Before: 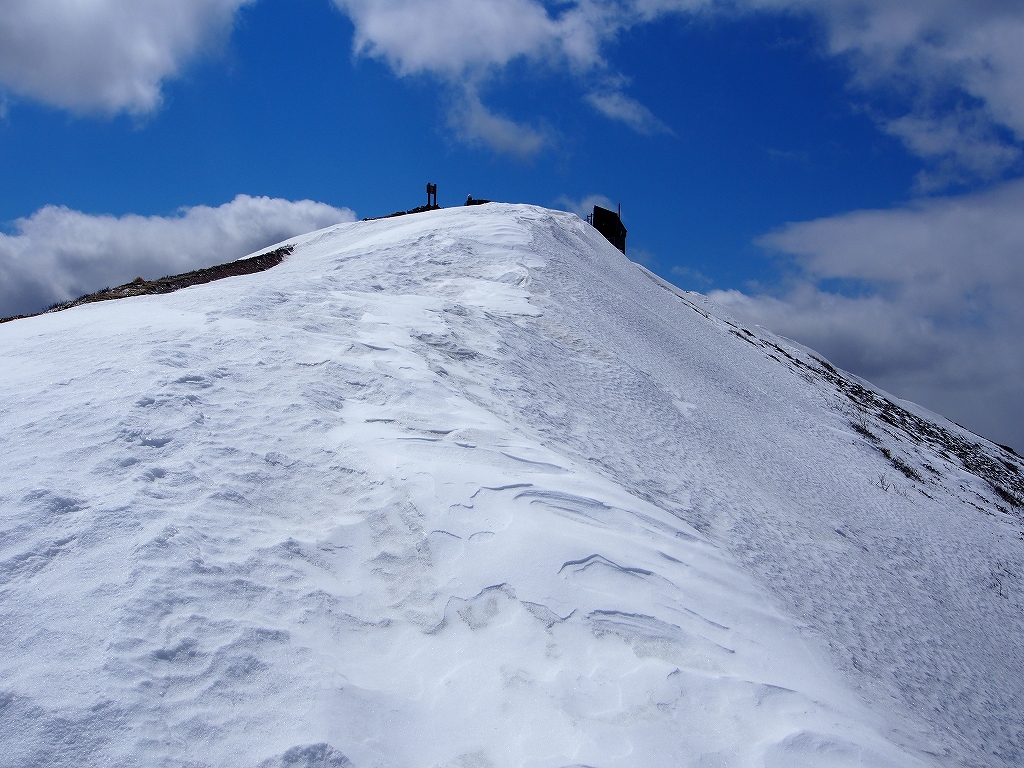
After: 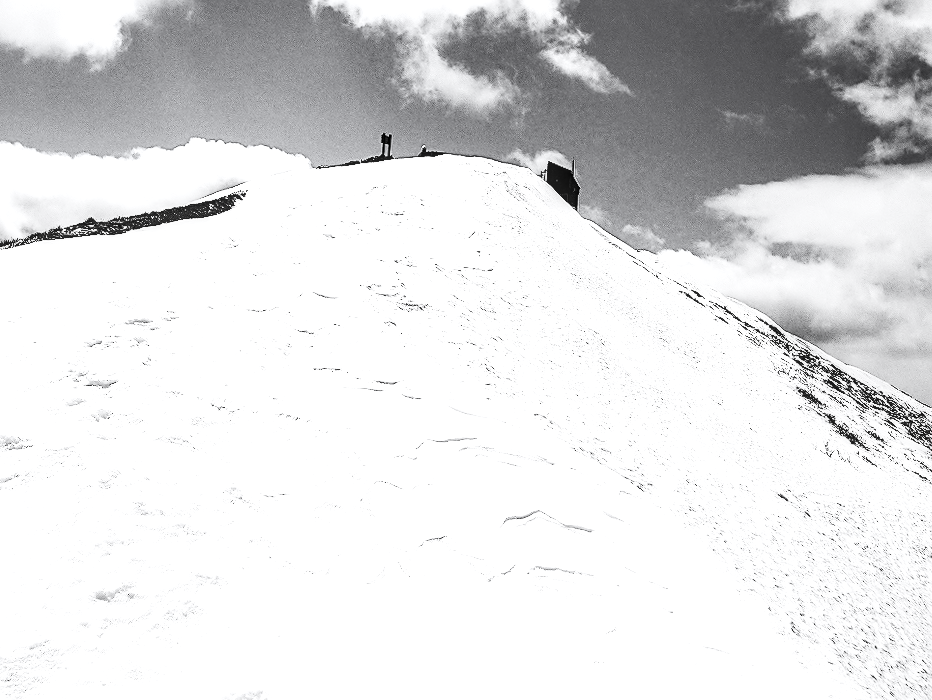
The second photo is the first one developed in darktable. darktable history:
sharpen: on, module defaults
exposure: exposure 1.074 EV, compensate highlight preservation false
crop and rotate: angle -1.97°, left 3.129%, top 4.144%, right 1.652%, bottom 0.519%
local contrast: highlights 33%, detail 135%
shadows and highlights: shadows 32.86, highlights -46.55, compress 49.64%, soften with gaussian
contrast brightness saturation: contrast 0.536, brightness 0.469, saturation -0.981
color balance rgb: linear chroma grading › global chroma 0.729%, perceptual saturation grading › global saturation 19.305%, perceptual brilliance grading › global brilliance -5.017%, perceptual brilliance grading › highlights 24.246%, perceptual brilliance grading › mid-tones 6.886%, perceptual brilliance grading › shadows -4.865%
